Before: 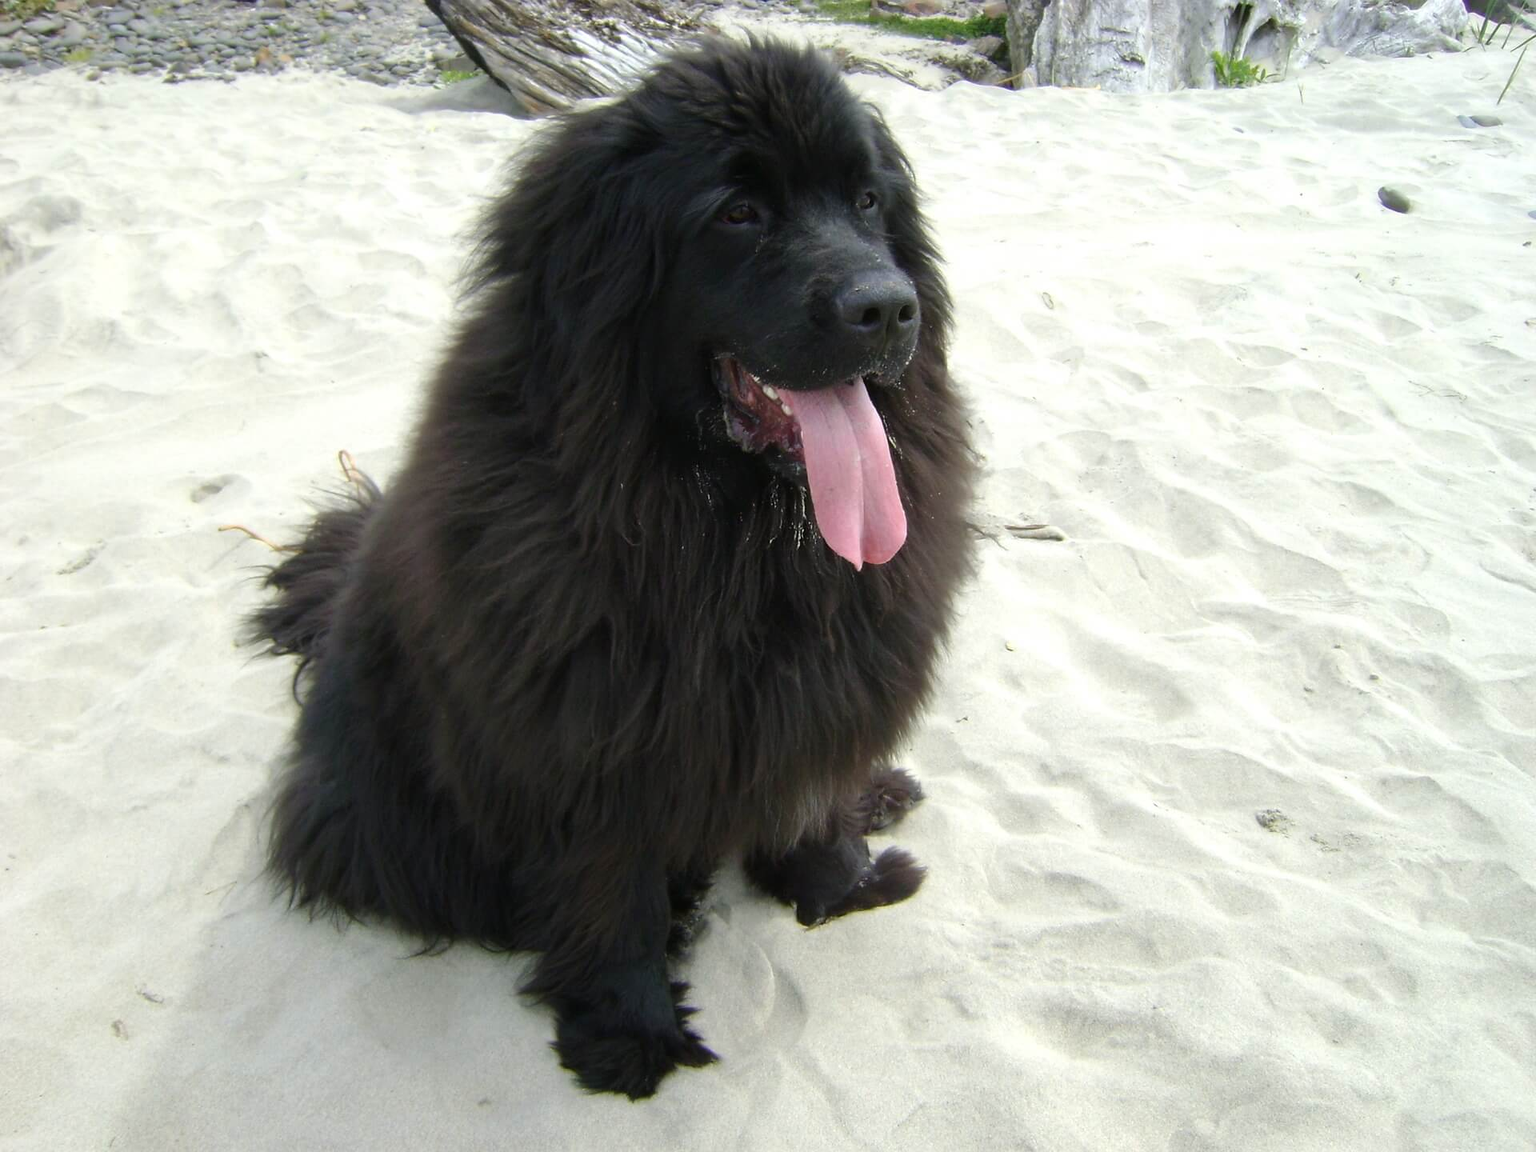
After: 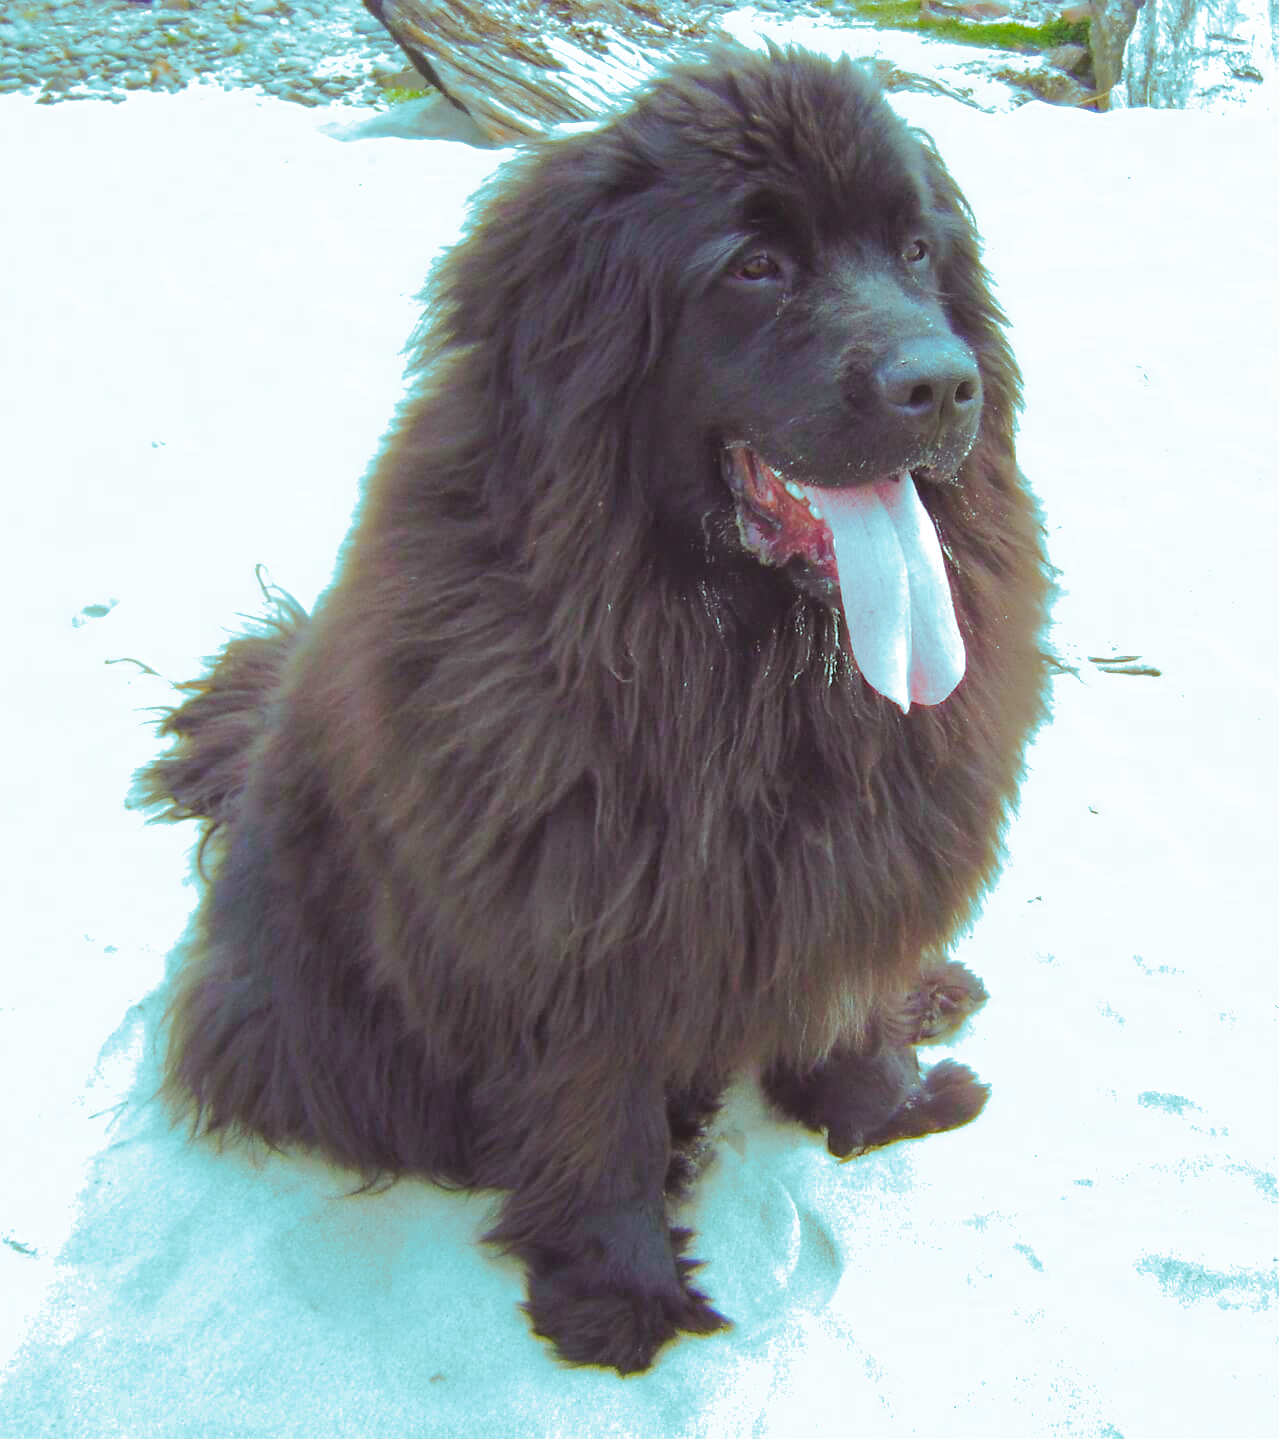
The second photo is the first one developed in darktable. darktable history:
shadows and highlights: on, module defaults
levels: levels [0.036, 0.364, 0.827]
white balance: emerald 1
crop and rotate: left 8.786%, right 24.548%
color balance rgb: shadows lift › chroma 2%, shadows lift › hue 219.6°, power › hue 313.2°, highlights gain › chroma 3%, highlights gain › hue 75.6°, global offset › luminance 0.5%, perceptual saturation grading › global saturation 15.33%, perceptual saturation grading › highlights -19.33%, perceptual saturation grading › shadows 20%, global vibrance 20%
tone equalizer: on, module defaults
split-toning: shadows › hue 327.6°, highlights › hue 198°, highlights › saturation 0.55, balance -21.25, compress 0%
